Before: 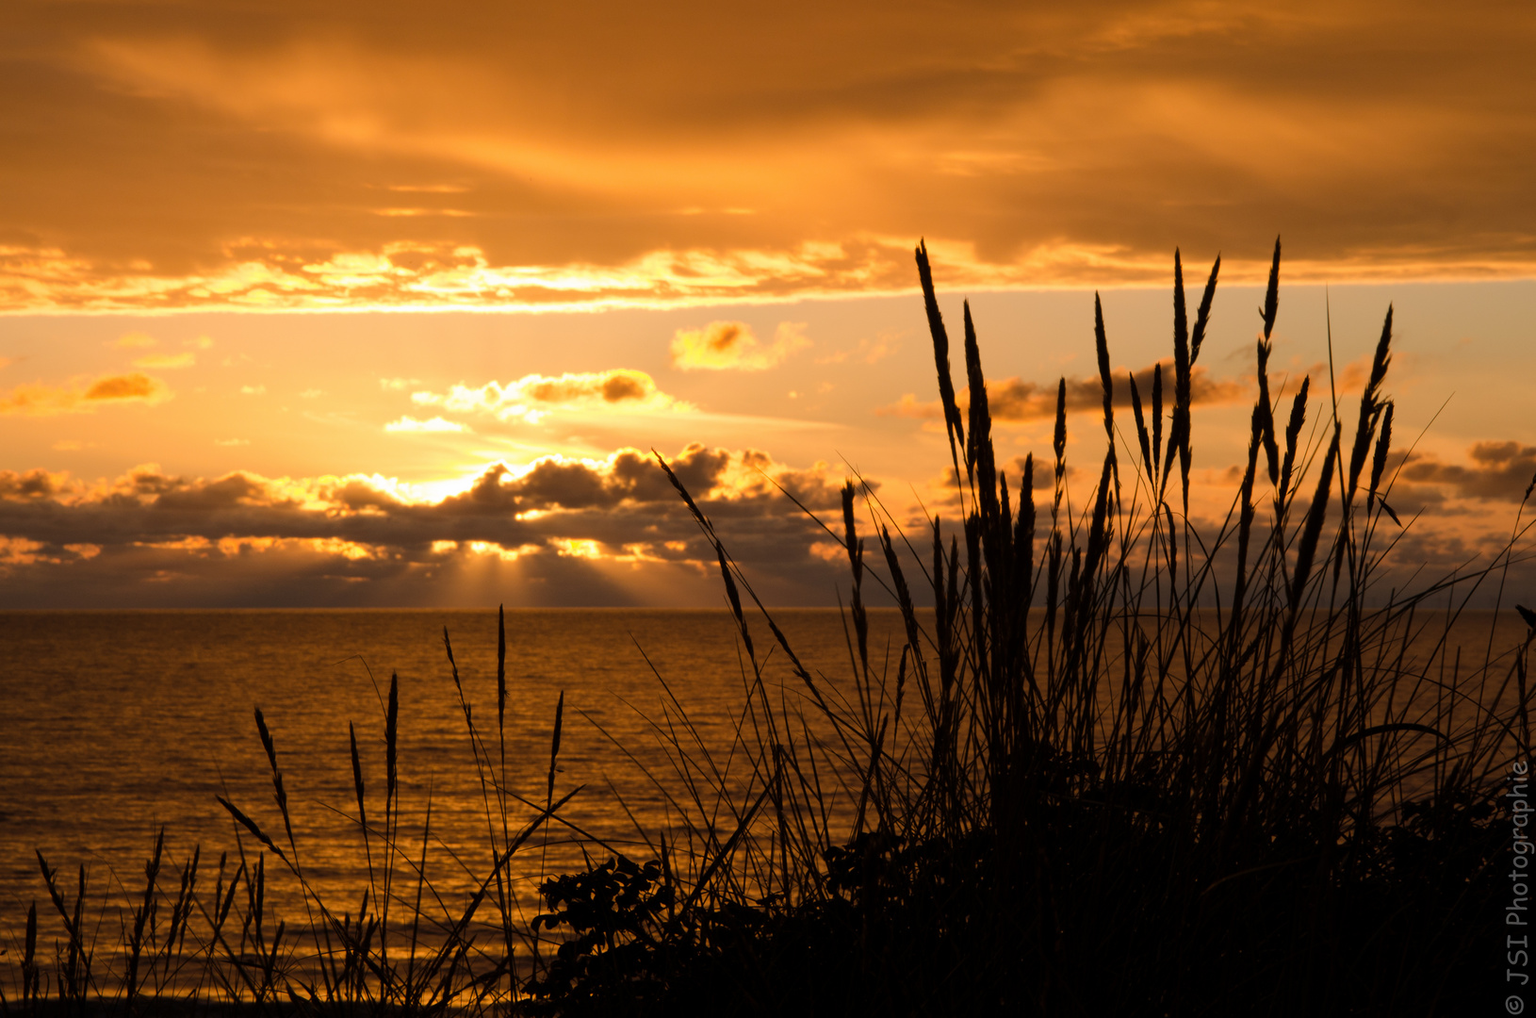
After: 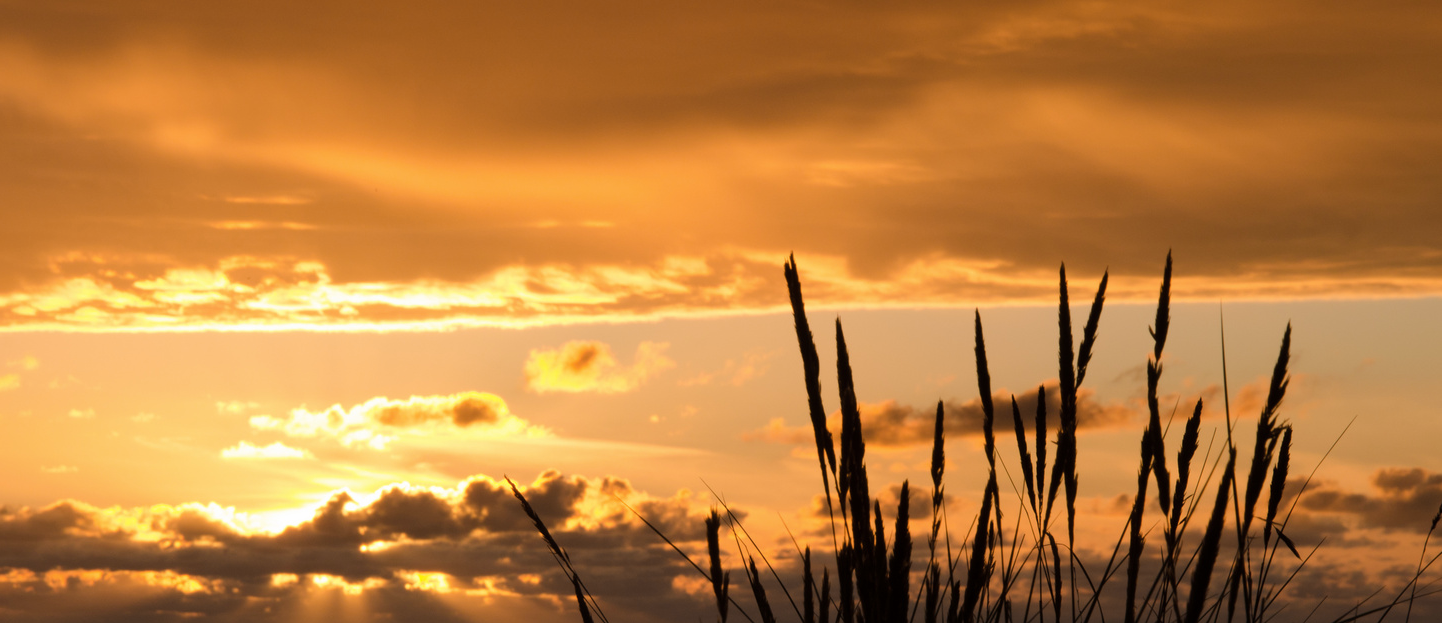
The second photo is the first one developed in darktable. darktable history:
crop and rotate: left 11.527%, bottom 42.282%
color zones: curves: ch1 [(0.077, 0.436) (0.25, 0.5) (0.75, 0.5)]
